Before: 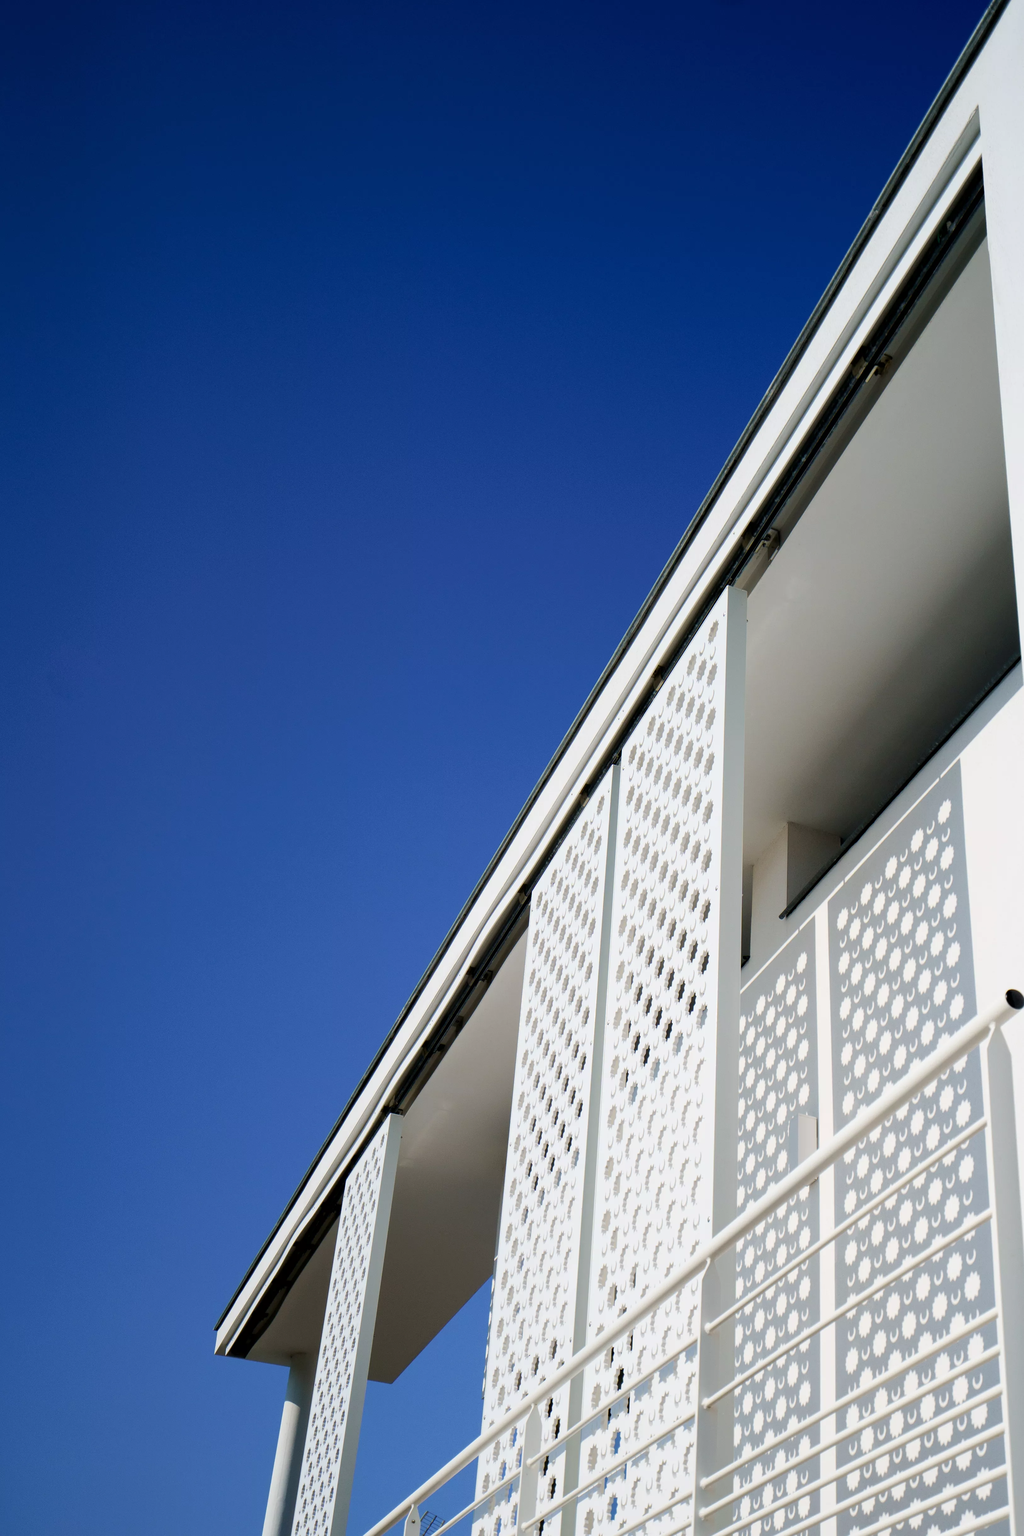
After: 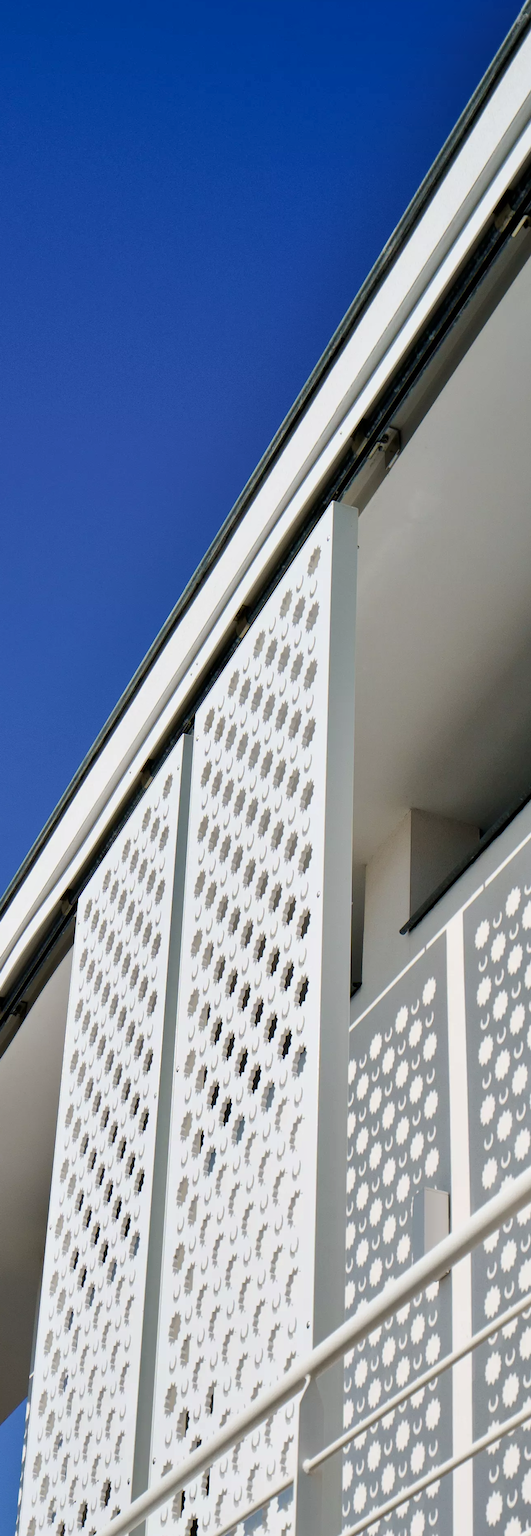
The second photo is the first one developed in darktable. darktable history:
shadows and highlights: low approximation 0.01, soften with gaussian
crop: left 46.106%, top 13.037%, right 13.988%, bottom 10.018%
